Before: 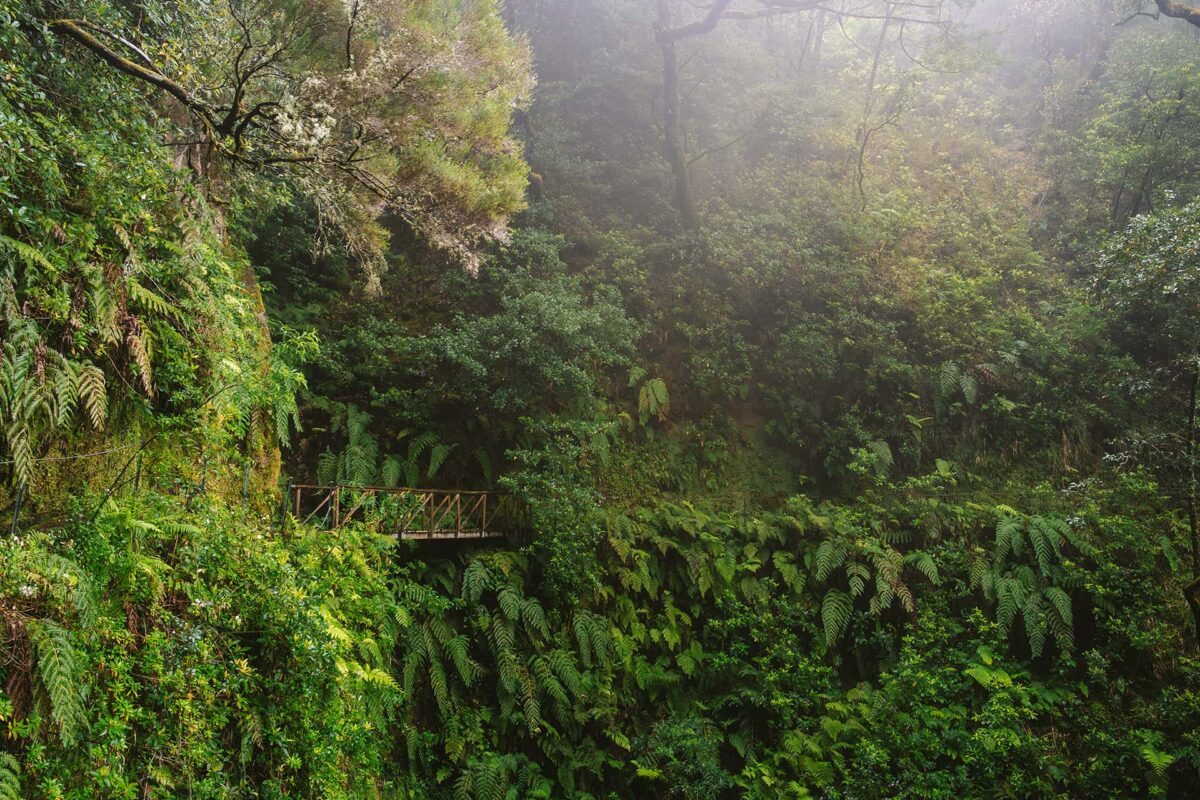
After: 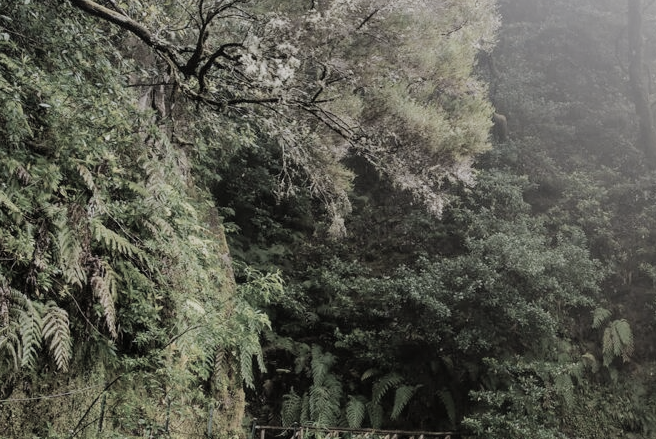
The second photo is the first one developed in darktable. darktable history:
crop and rotate: left 3.047%, top 7.509%, right 42.236%, bottom 37.598%
filmic rgb: black relative exposure -7.65 EV, white relative exposure 4.56 EV, hardness 3.61
color zones: curves: ch1 [(0.238, 0.163) (0.476, 0.2) (0.733, 0.322) (0.848, 0.134)]
